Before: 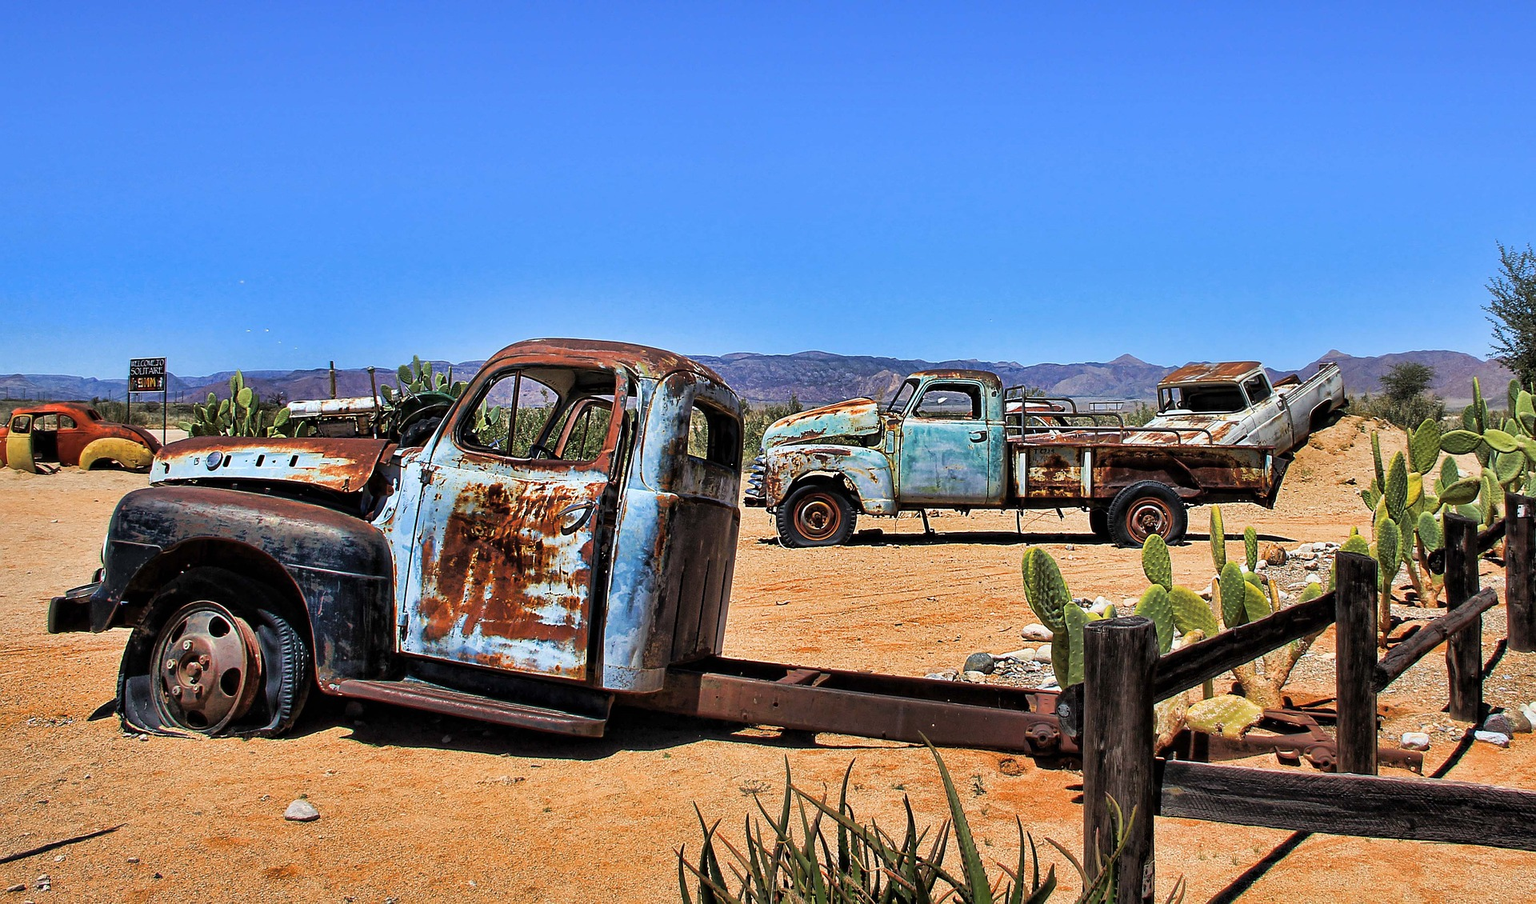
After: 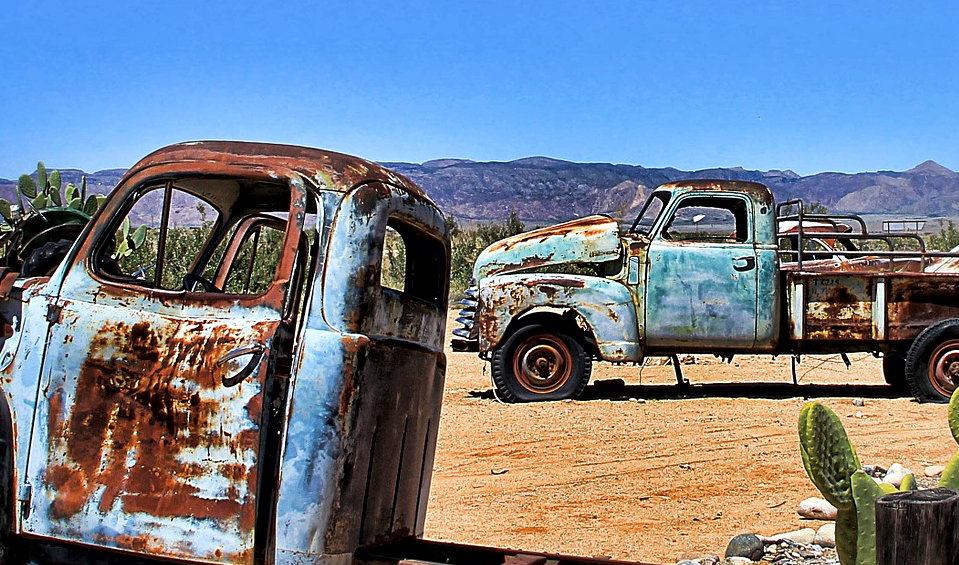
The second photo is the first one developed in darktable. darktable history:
crop: left 25%, top 25%, right 25%, bottom 25%
local contrast: mode bilateral grid, contrast 100, coarseness 100, detail 165%, midtone range 0.2
